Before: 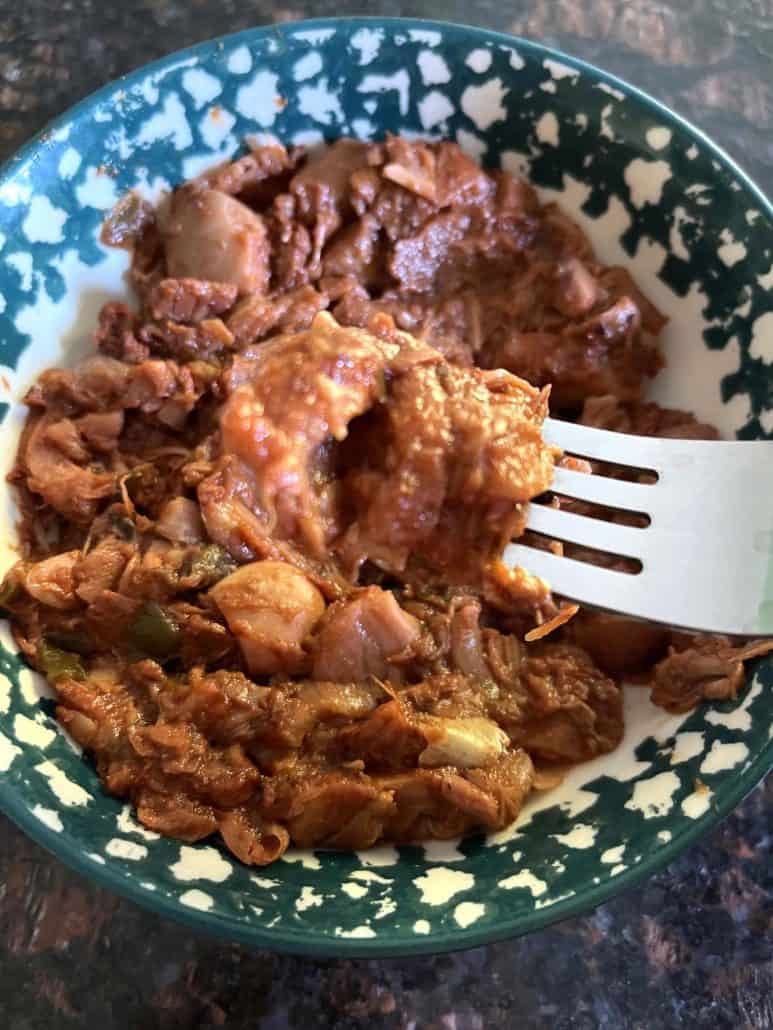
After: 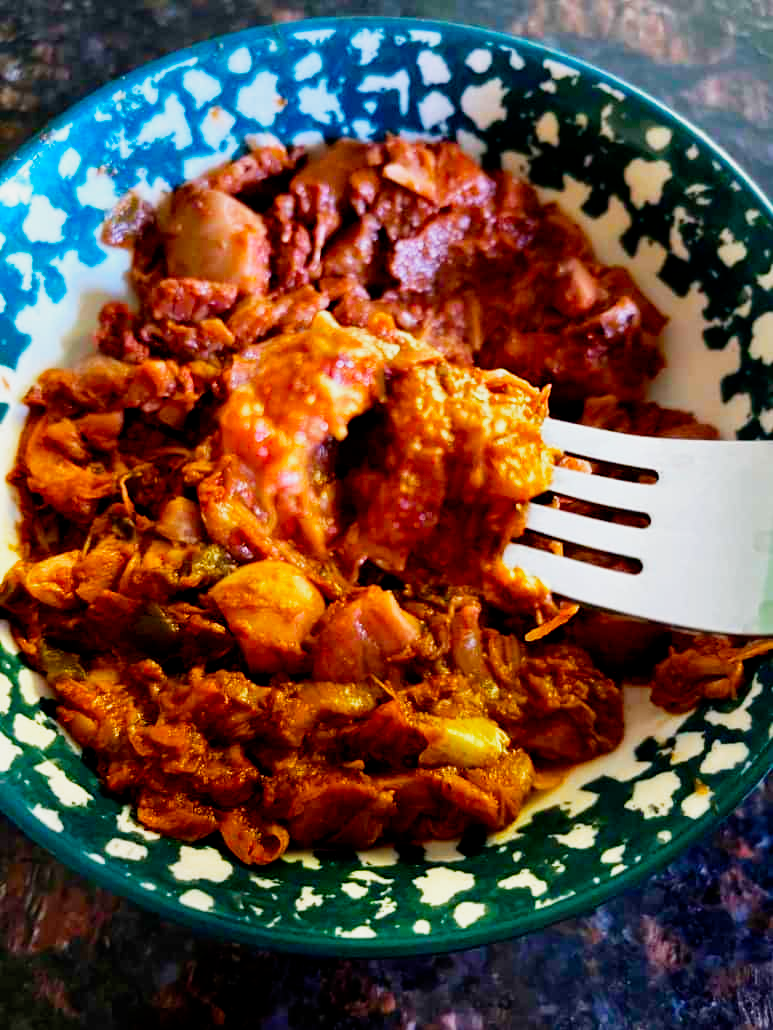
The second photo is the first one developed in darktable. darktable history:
color balance rgb: perceptual saturation grading › global saturation 30.044%, global vibrance 40.144%
filmic rgb: middle gray luminance 9.89%, black relative exposure -8.62 EV, white relative exposure 3.29 EV, threshold 2.98 EV, target black luminance 0%, hardness 5.21, latitude 44.65%, contrast 1.304, highlights saturation mix 5.98%, shadows ↔ highlights balance 24.66%, preserve chrominance no, color science v5 (2021), enable highlight reconstruction true
